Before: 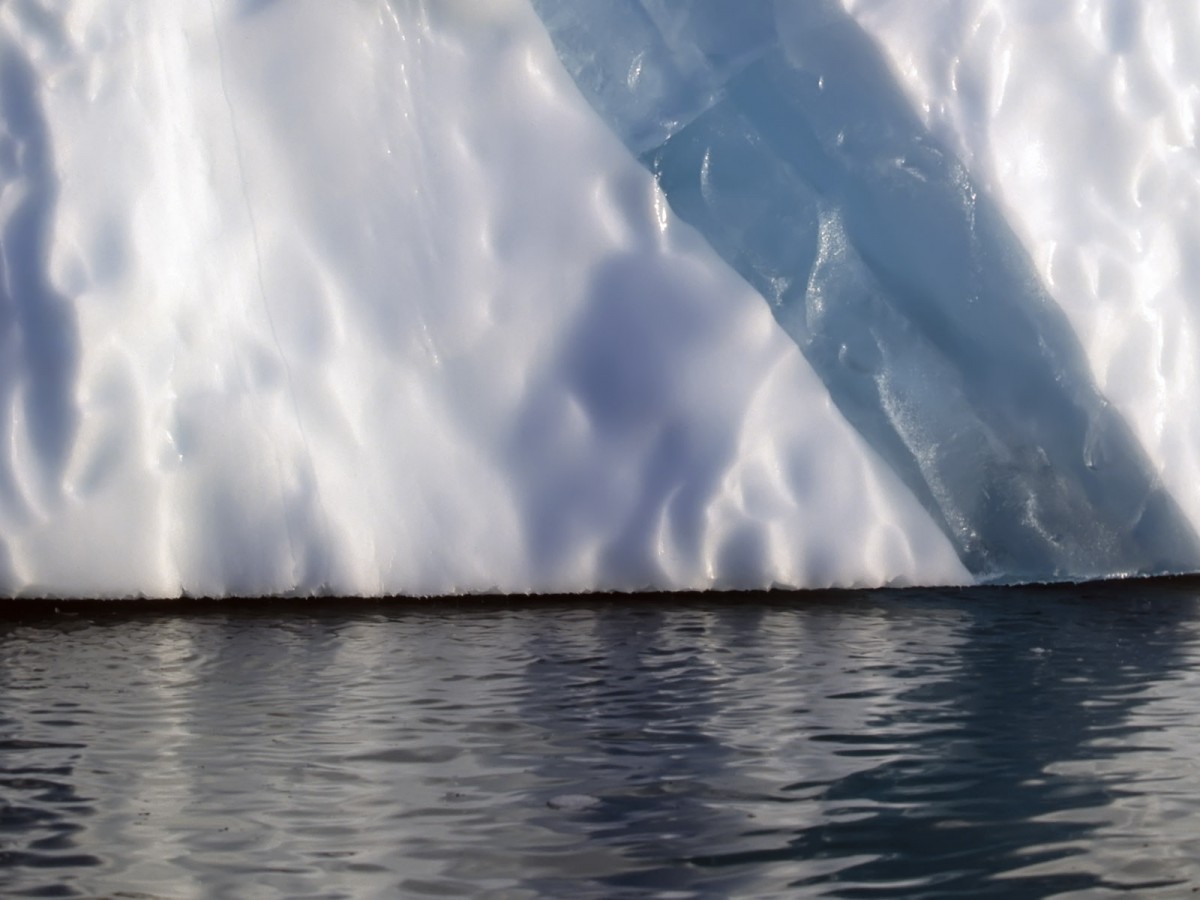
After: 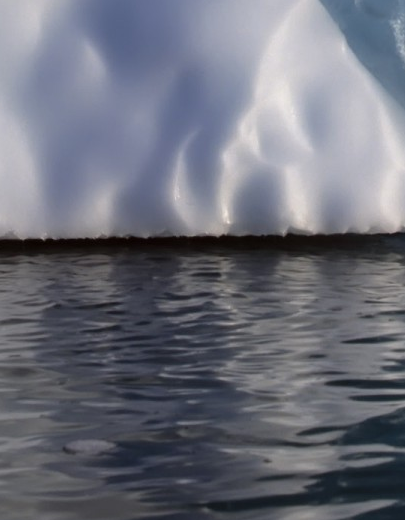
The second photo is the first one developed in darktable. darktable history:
crop: left 40.411%, top 39.496%, right 25.815%, bottom 2.665%
